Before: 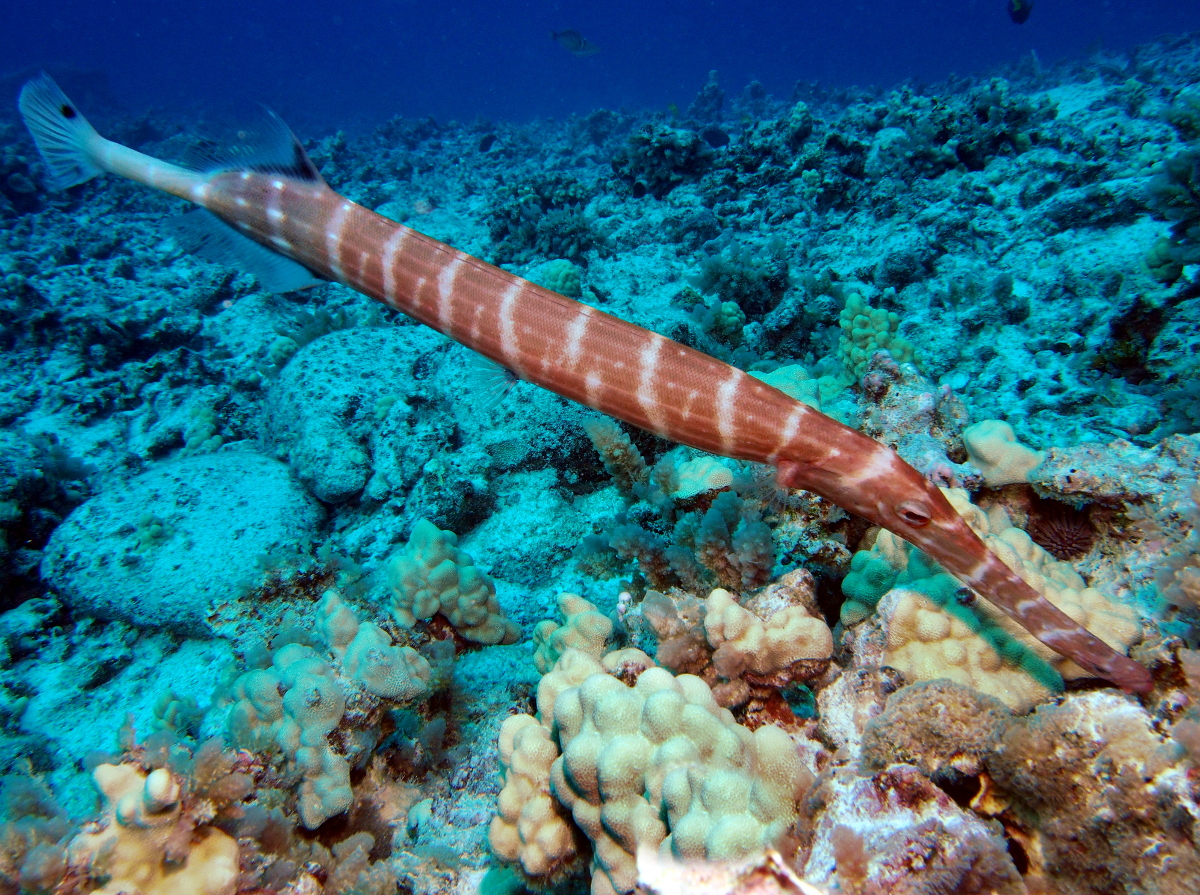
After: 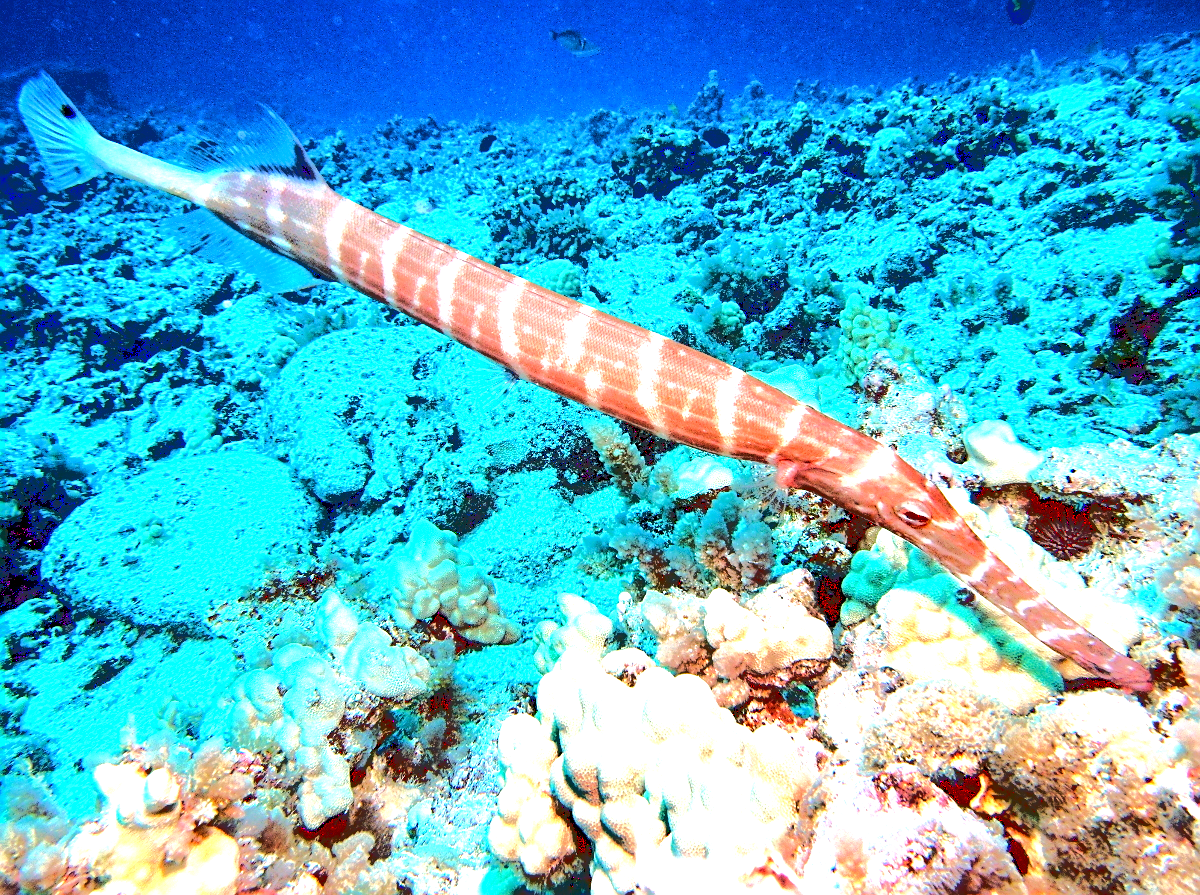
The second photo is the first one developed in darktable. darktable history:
sharpen: on, module defaults
base curve: curves: ch0 [(0.065, 0.026) (0.236, 0.358) (0.53, 0.546) (0.777, 0.841) (0.924, 0.992)]
exposure: black level correction 0.001, exposure 1.8 EV, compensate exposure bias true, compensate highlight preservation false
